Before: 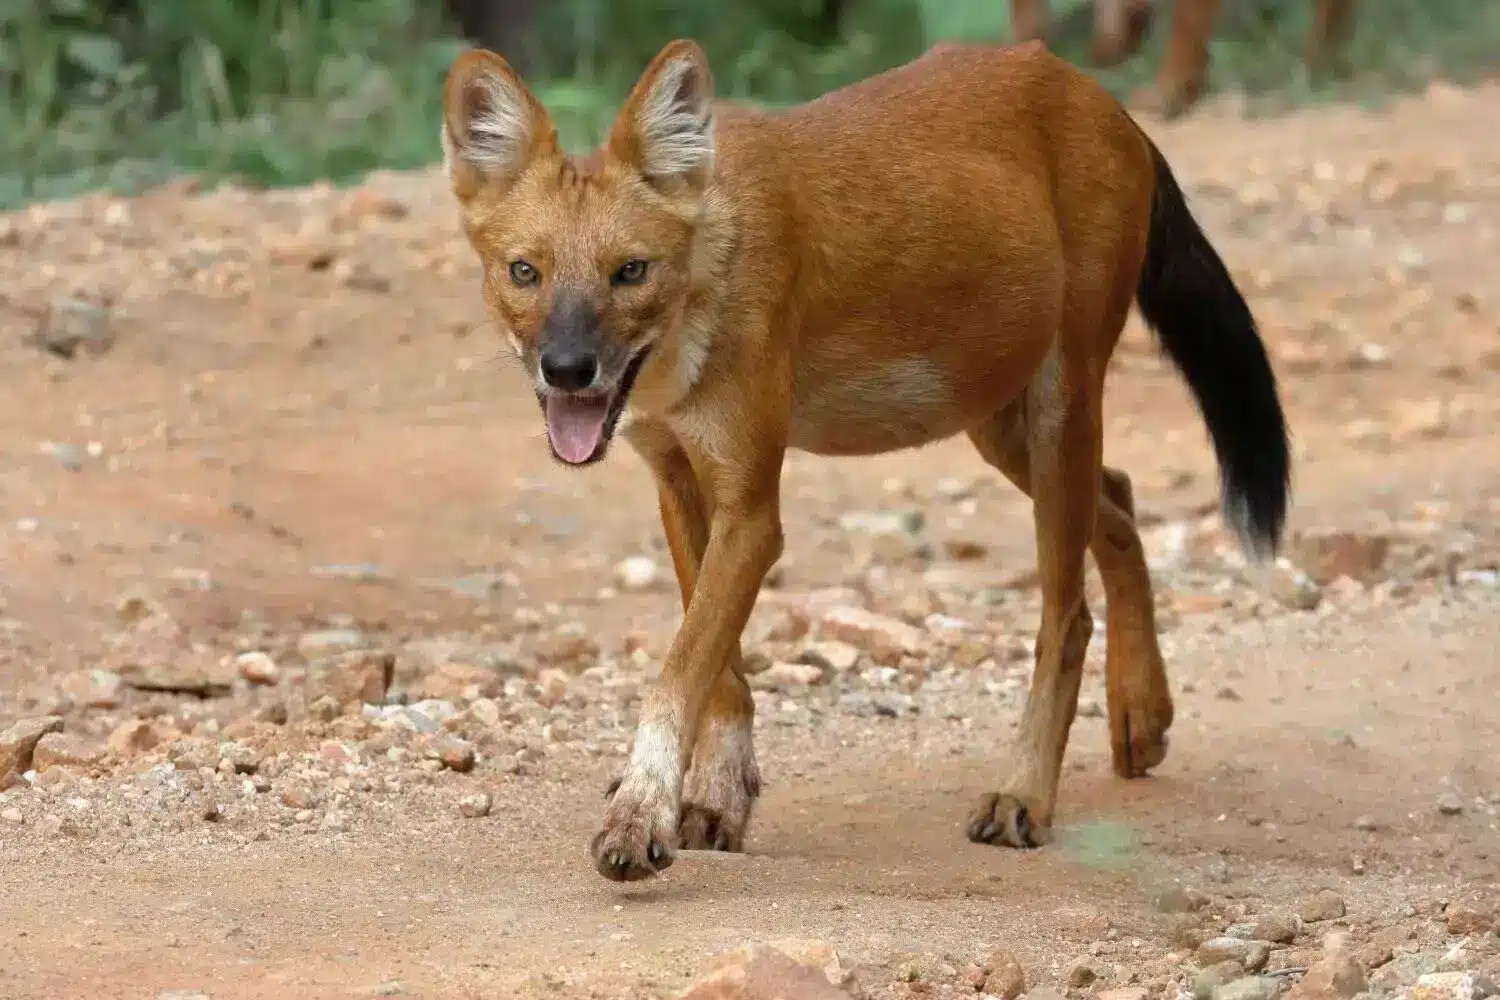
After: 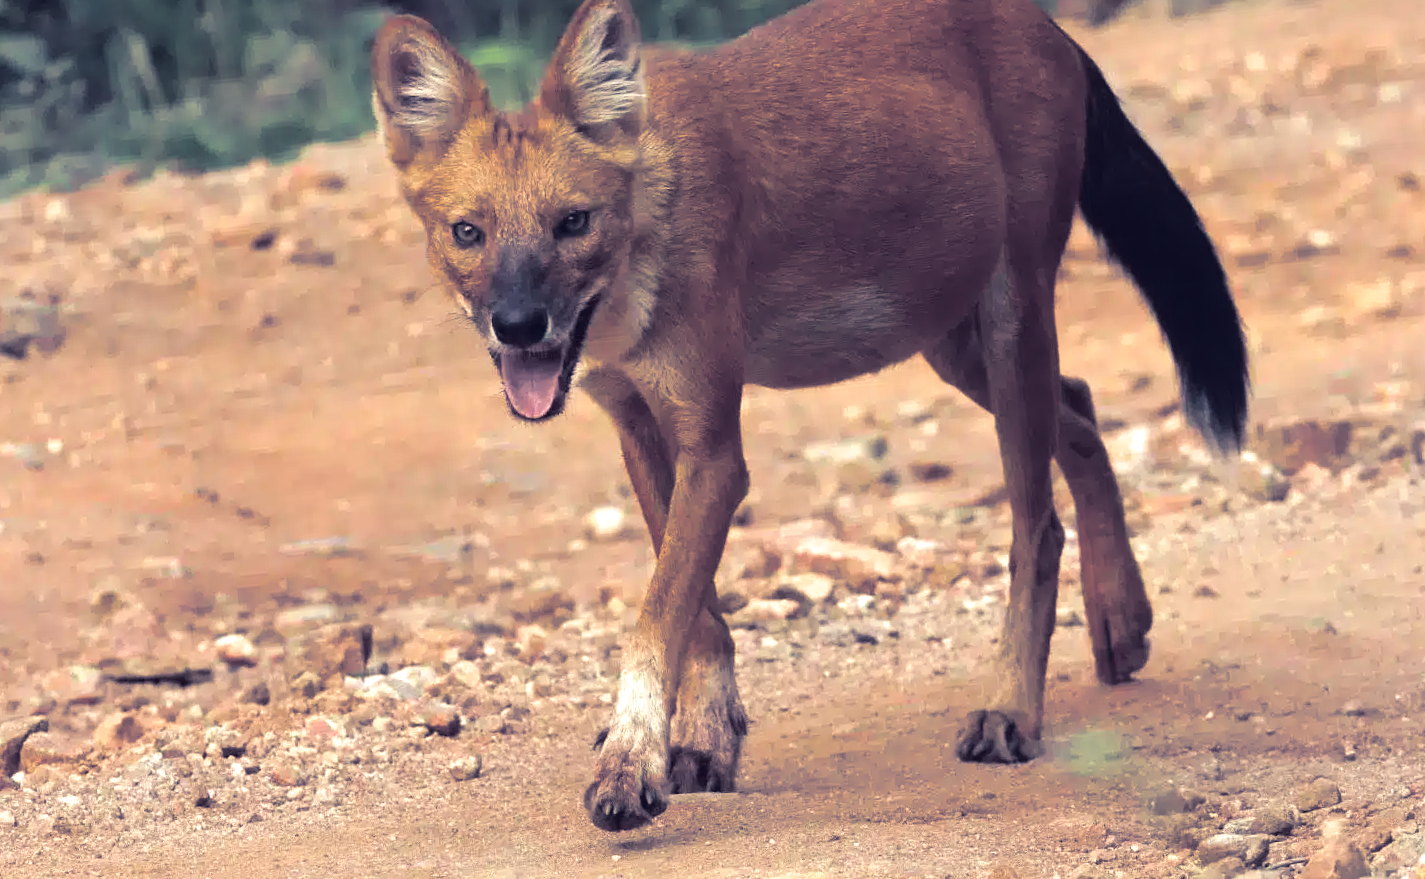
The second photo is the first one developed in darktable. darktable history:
rotate and perspective: rotation -5°, crop left 0.05, crop right 0.952, crop top 0.11, crop bottom 0.89
split-toning: shadows › hue 230.4°
color balance: lift [1.001, 0.997, 0.99, 1.01], gamma [1.007, 1, 0.975, 1.025], gain [1, 1.065, 1.052, 0.935], contrast 13.25%
